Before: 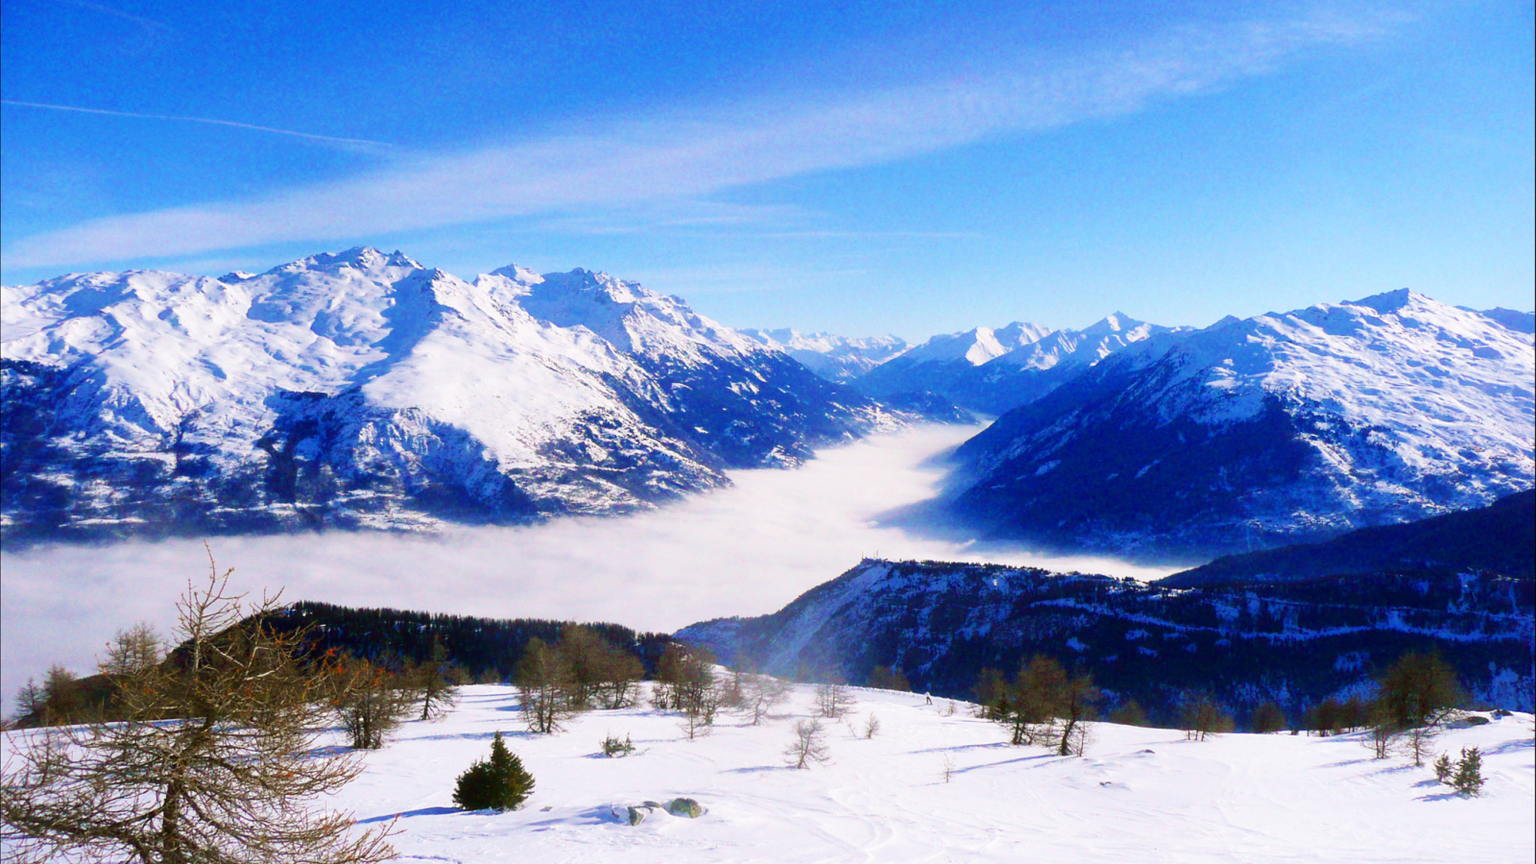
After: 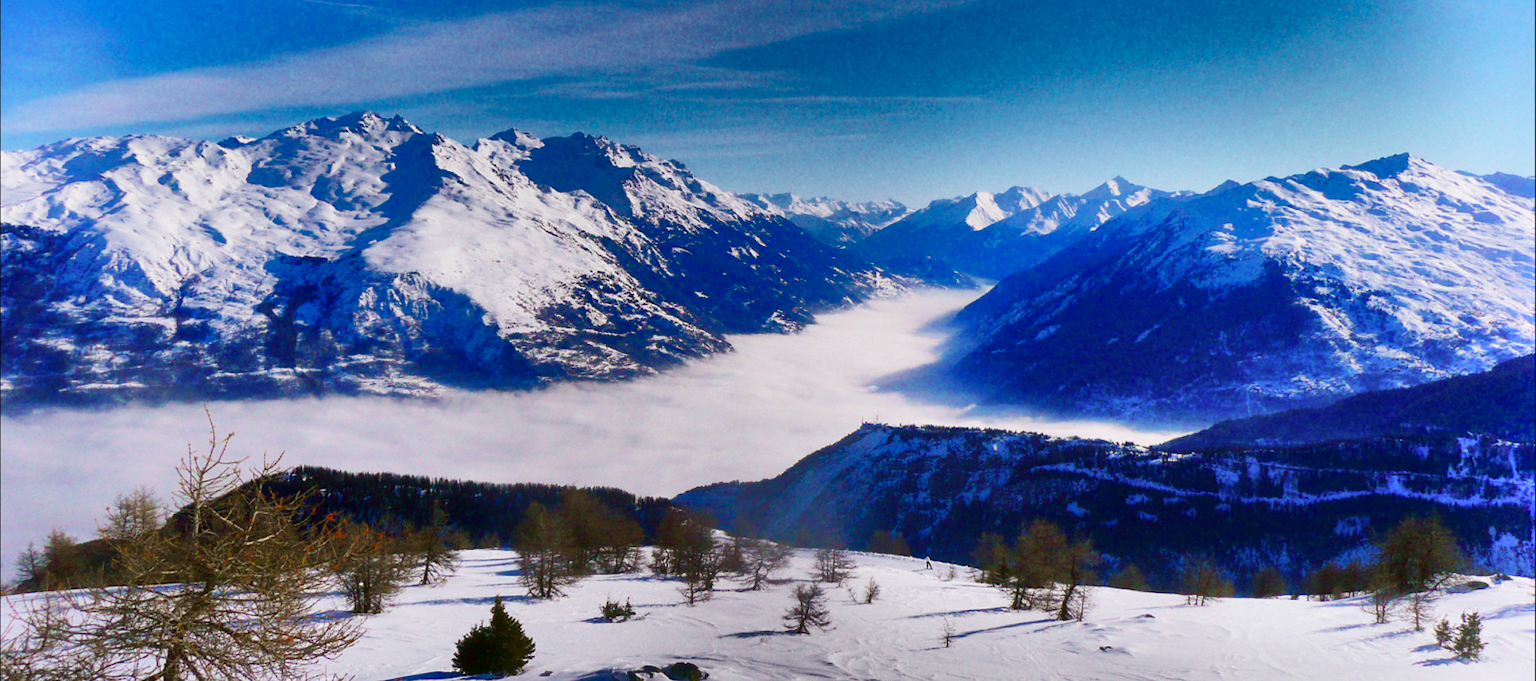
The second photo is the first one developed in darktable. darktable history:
shadows and highlights: radius 124.37, shadows 98.39, white point adjustment -2.97, highlights -98.88, soften with gaussian
crop and rotate: top 15.771%, bottom 5.339%
